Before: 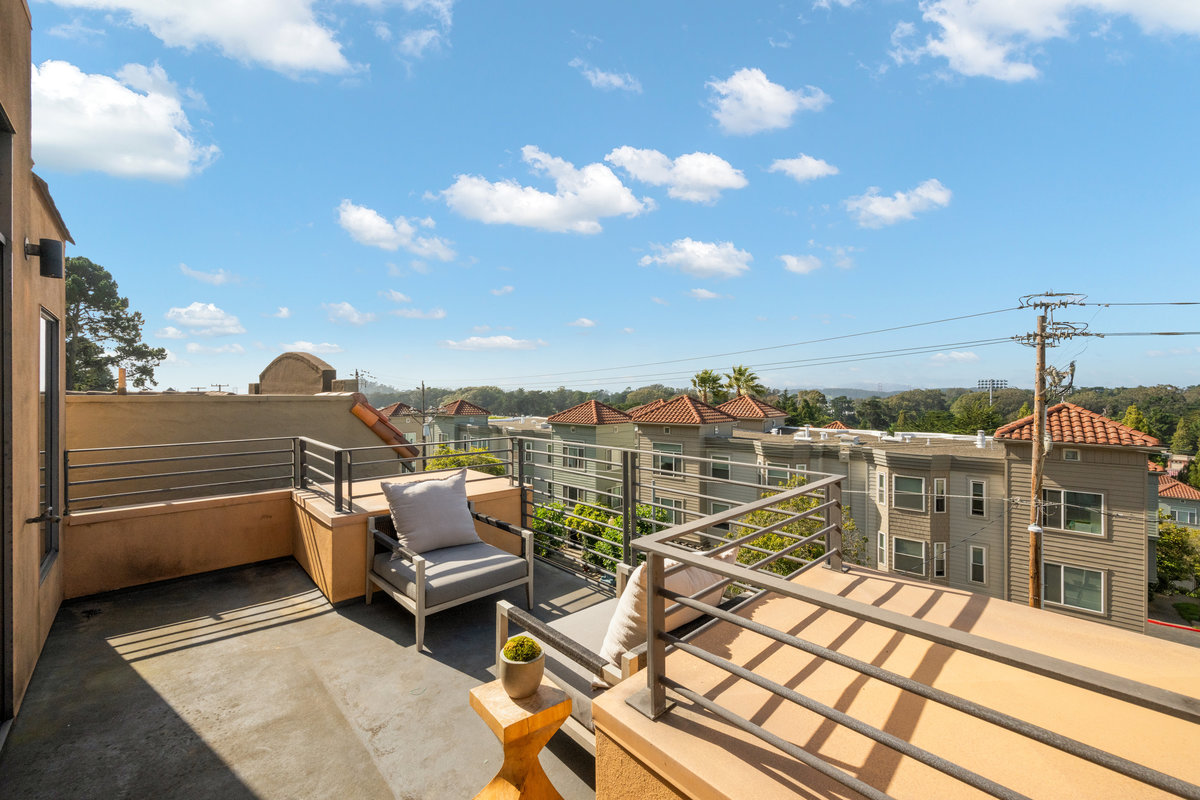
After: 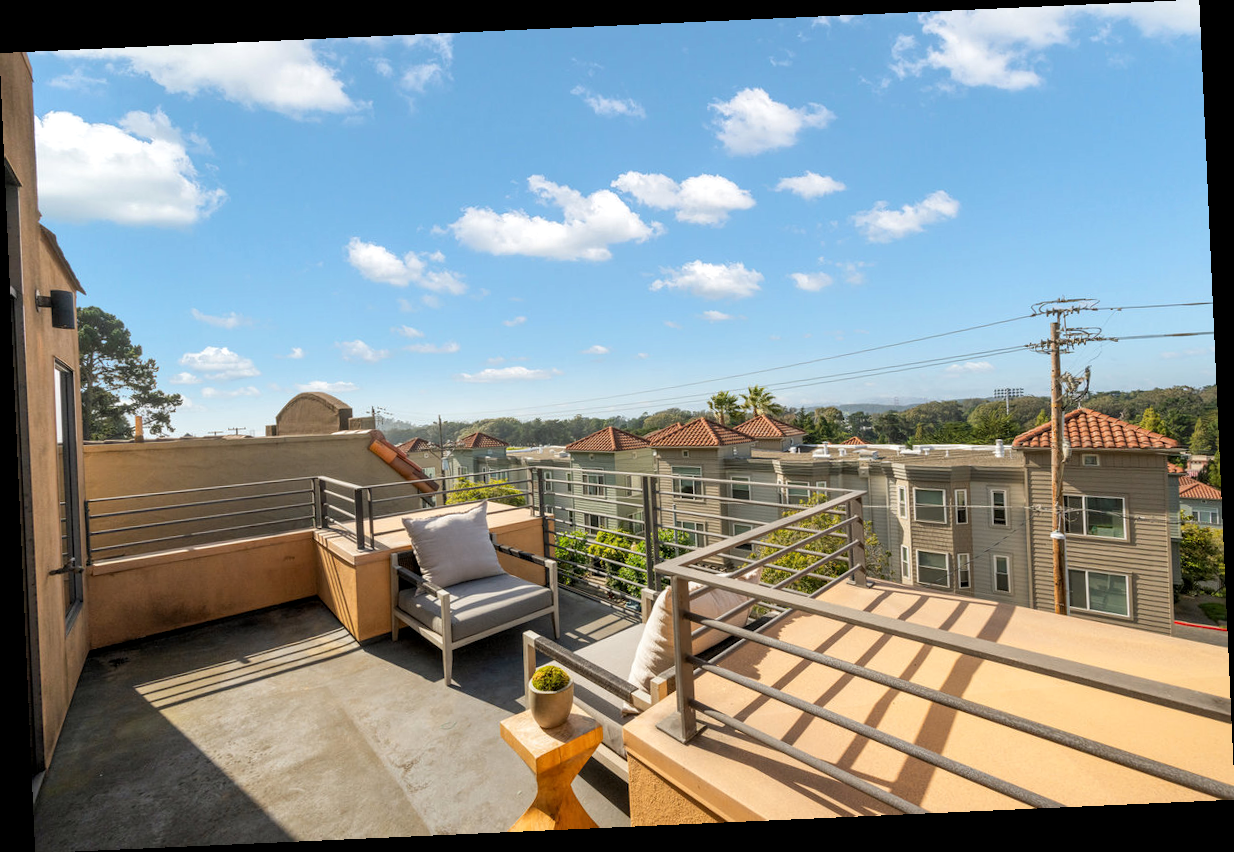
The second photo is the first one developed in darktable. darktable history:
rotate and perspective: rotation -2.56°, automatic cropping off
local contrast: highlights 100%, shadows 100%, detail 120%, midtone range 0.2
